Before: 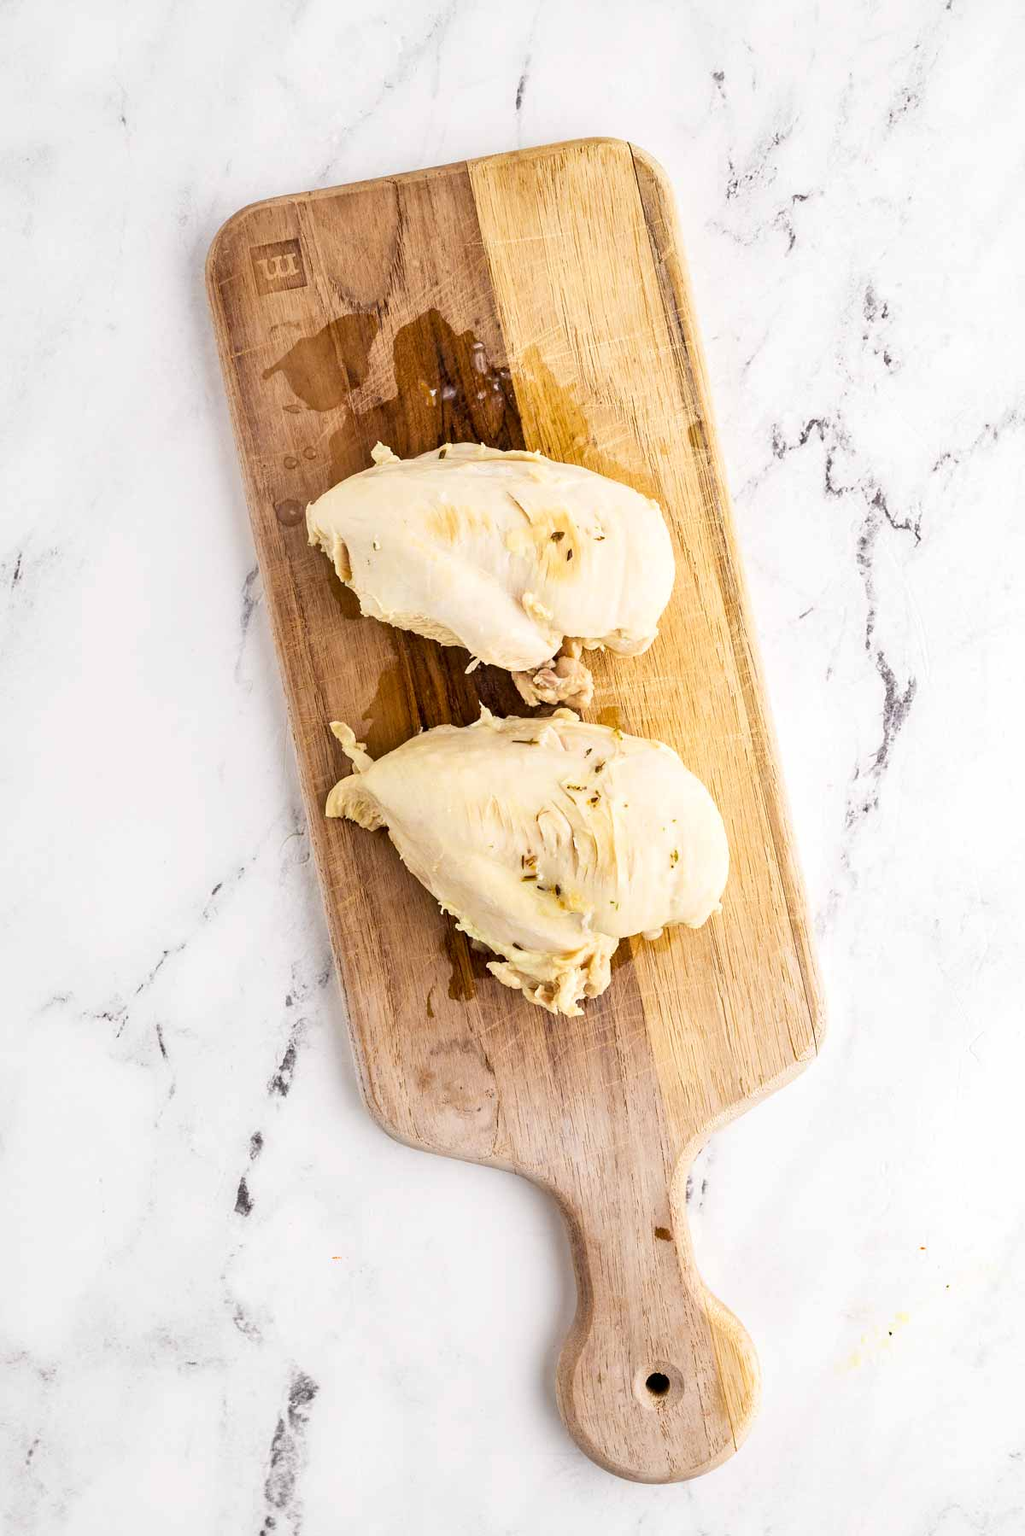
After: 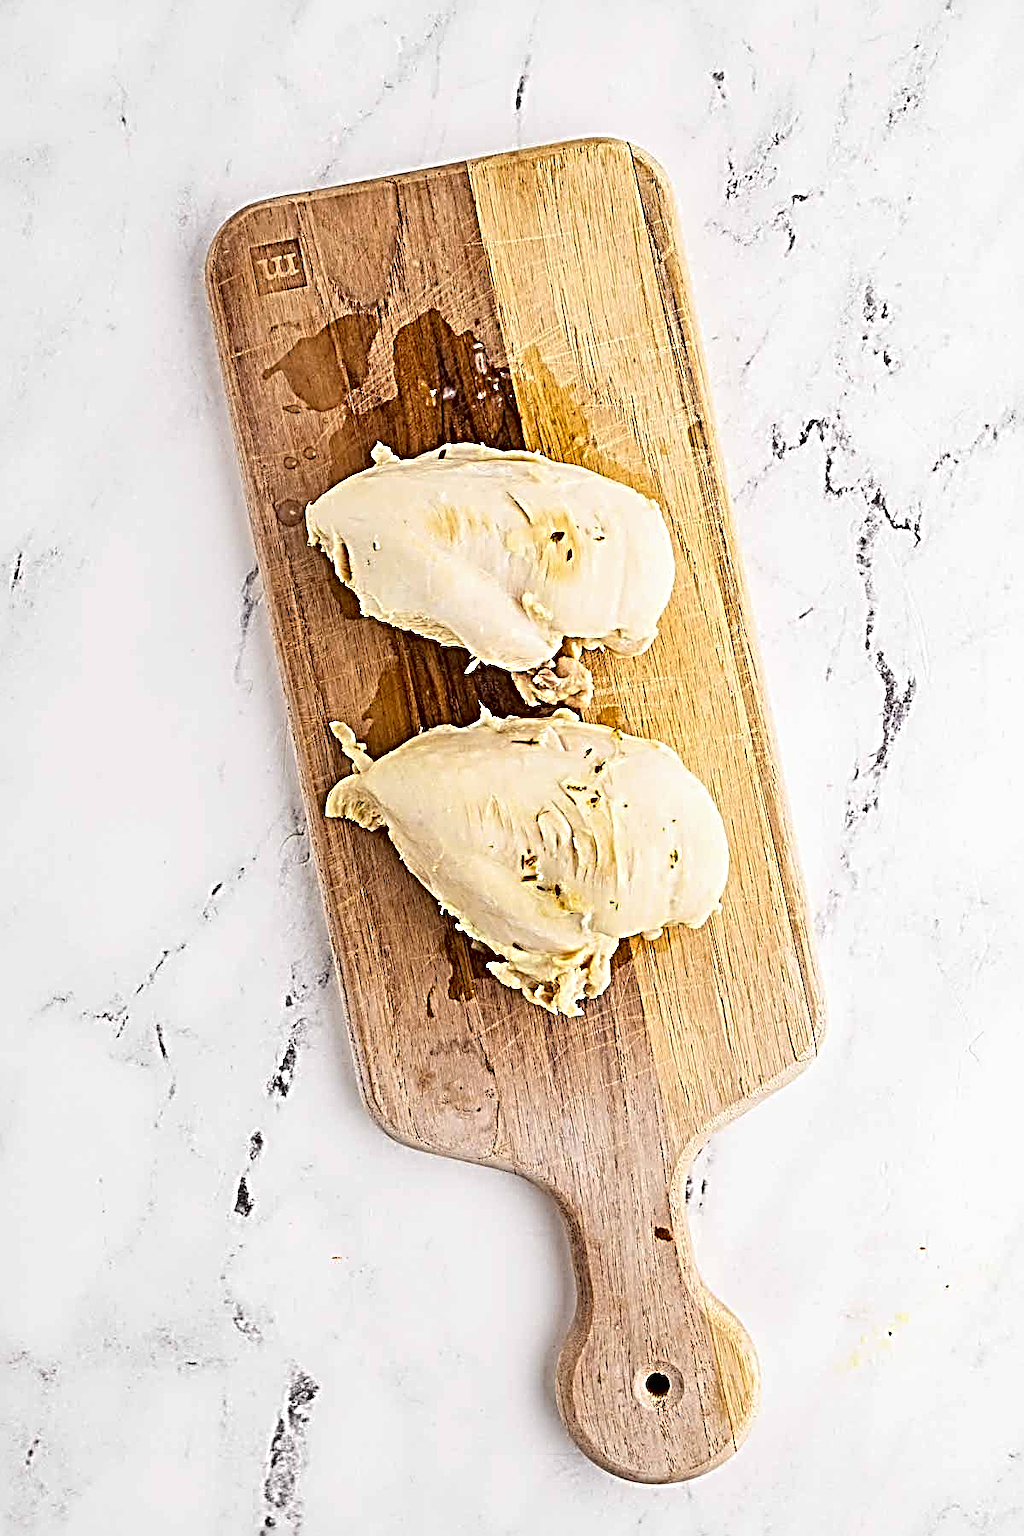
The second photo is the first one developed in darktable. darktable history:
contrast brightness saturation: contrast -0.02, brightness -0.009, saturation 0.033
sharpen: radius 4.025, amount 1.993
